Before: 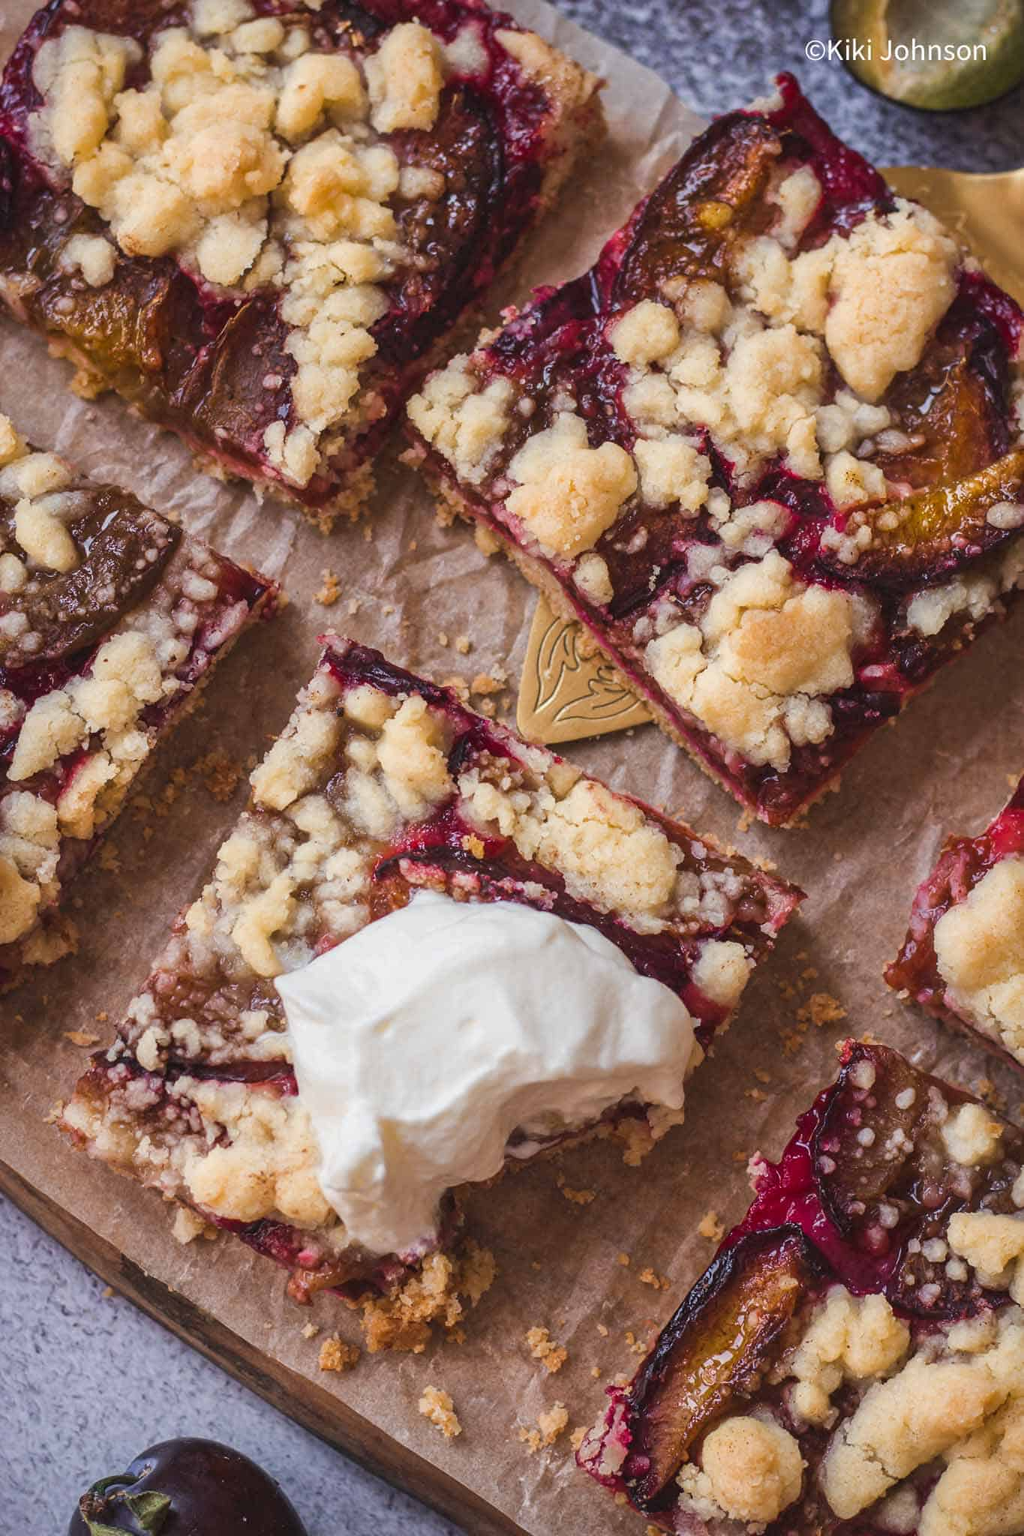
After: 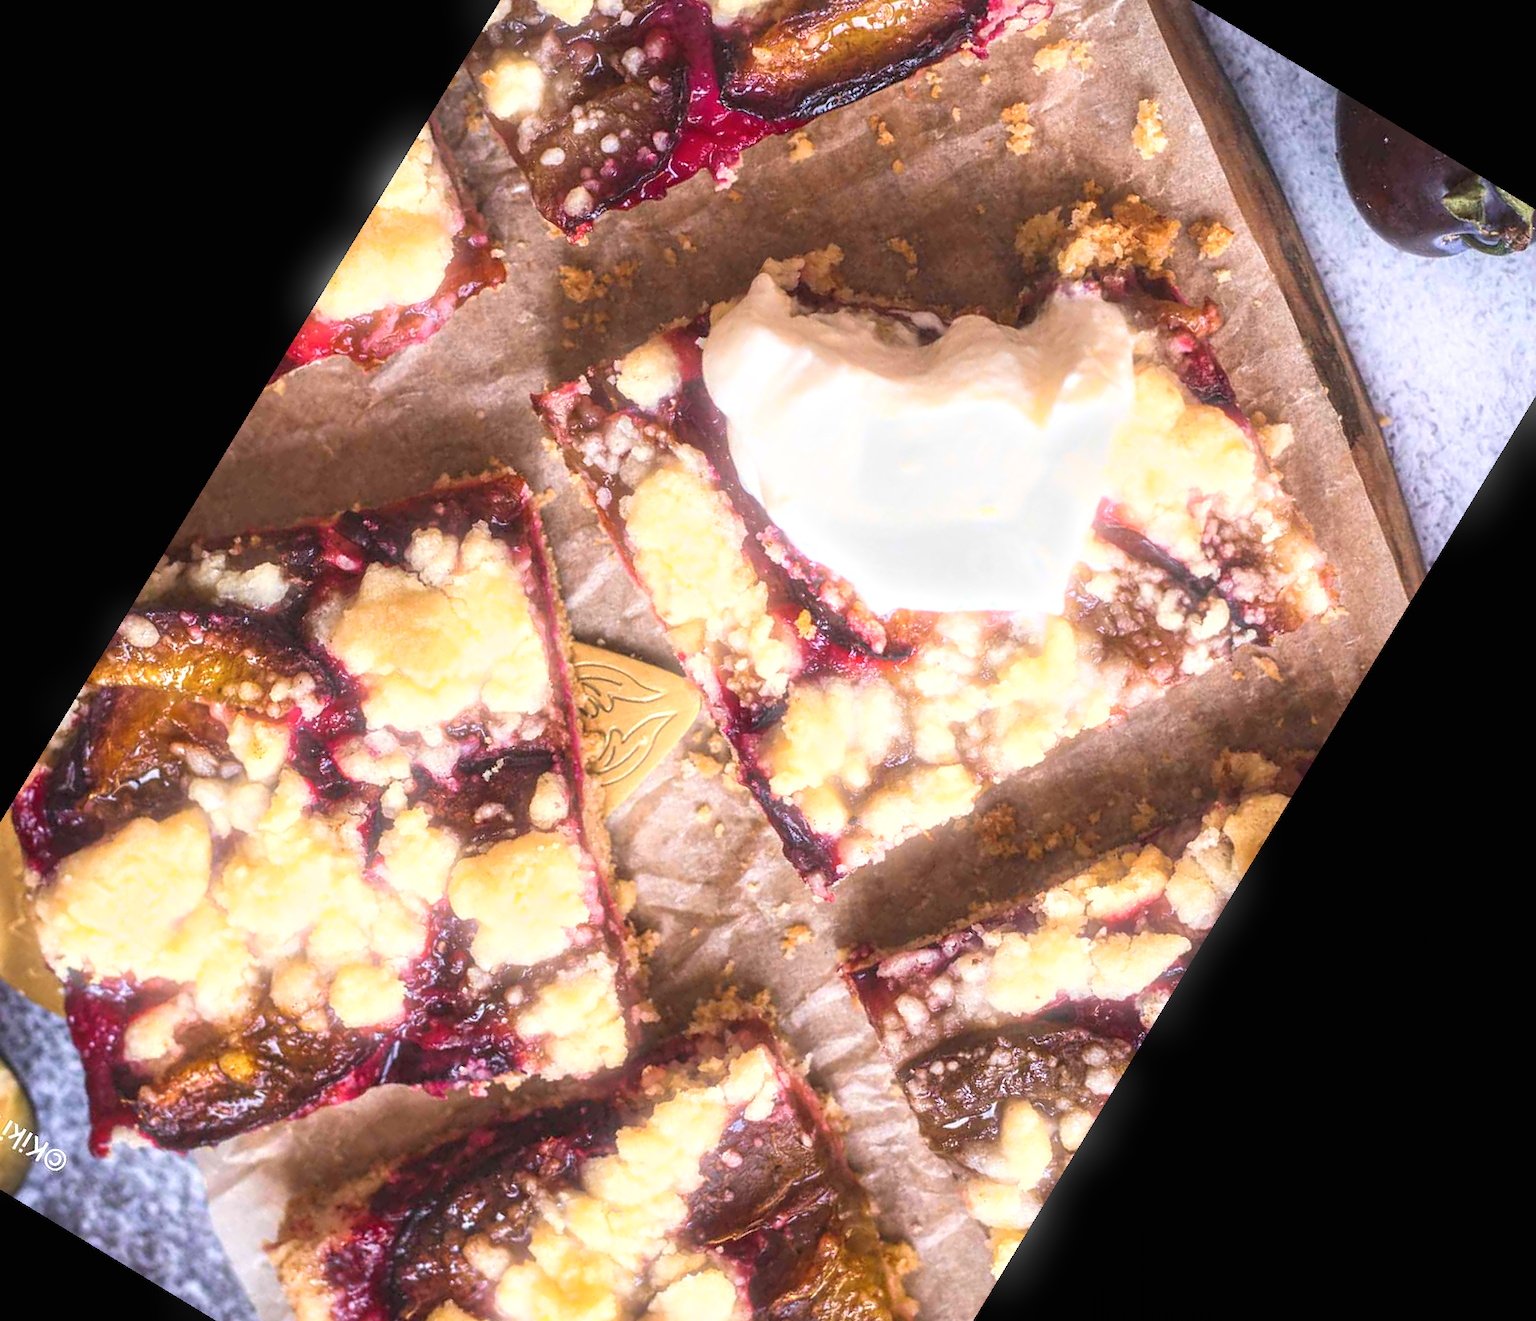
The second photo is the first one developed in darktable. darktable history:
bloom: size 5%, threshold 95%, strength 15%
exposure: black level correction 0, exposure 0.9 EV, compensate highlight preservation false
crop and rotate: angle 148.68°, left 9.111%, top 15.603%, right 4.588%, bottom 17.041%
